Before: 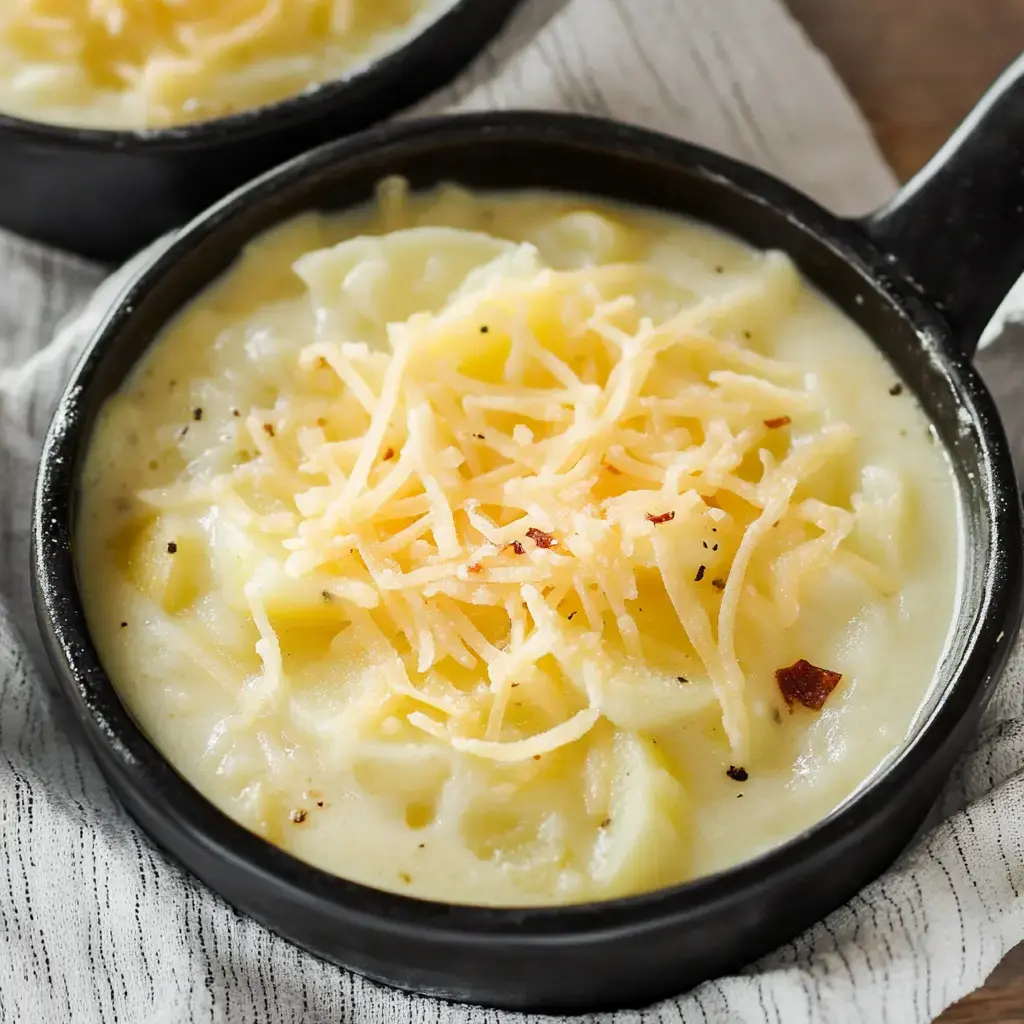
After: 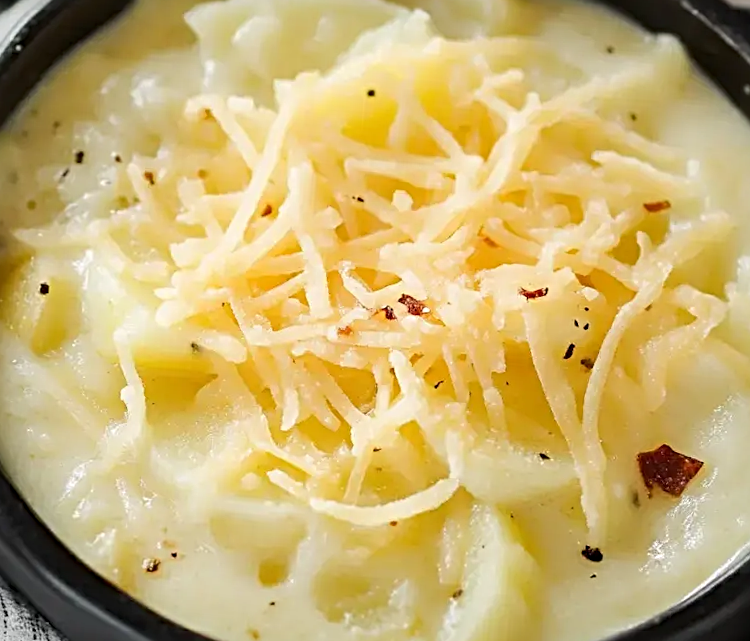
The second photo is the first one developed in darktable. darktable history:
crop and rotate: angle -4.05°, left 9.74%, top 21.137%, right 11.954%, bottom 11.959%
sharpen: radius 3.972
